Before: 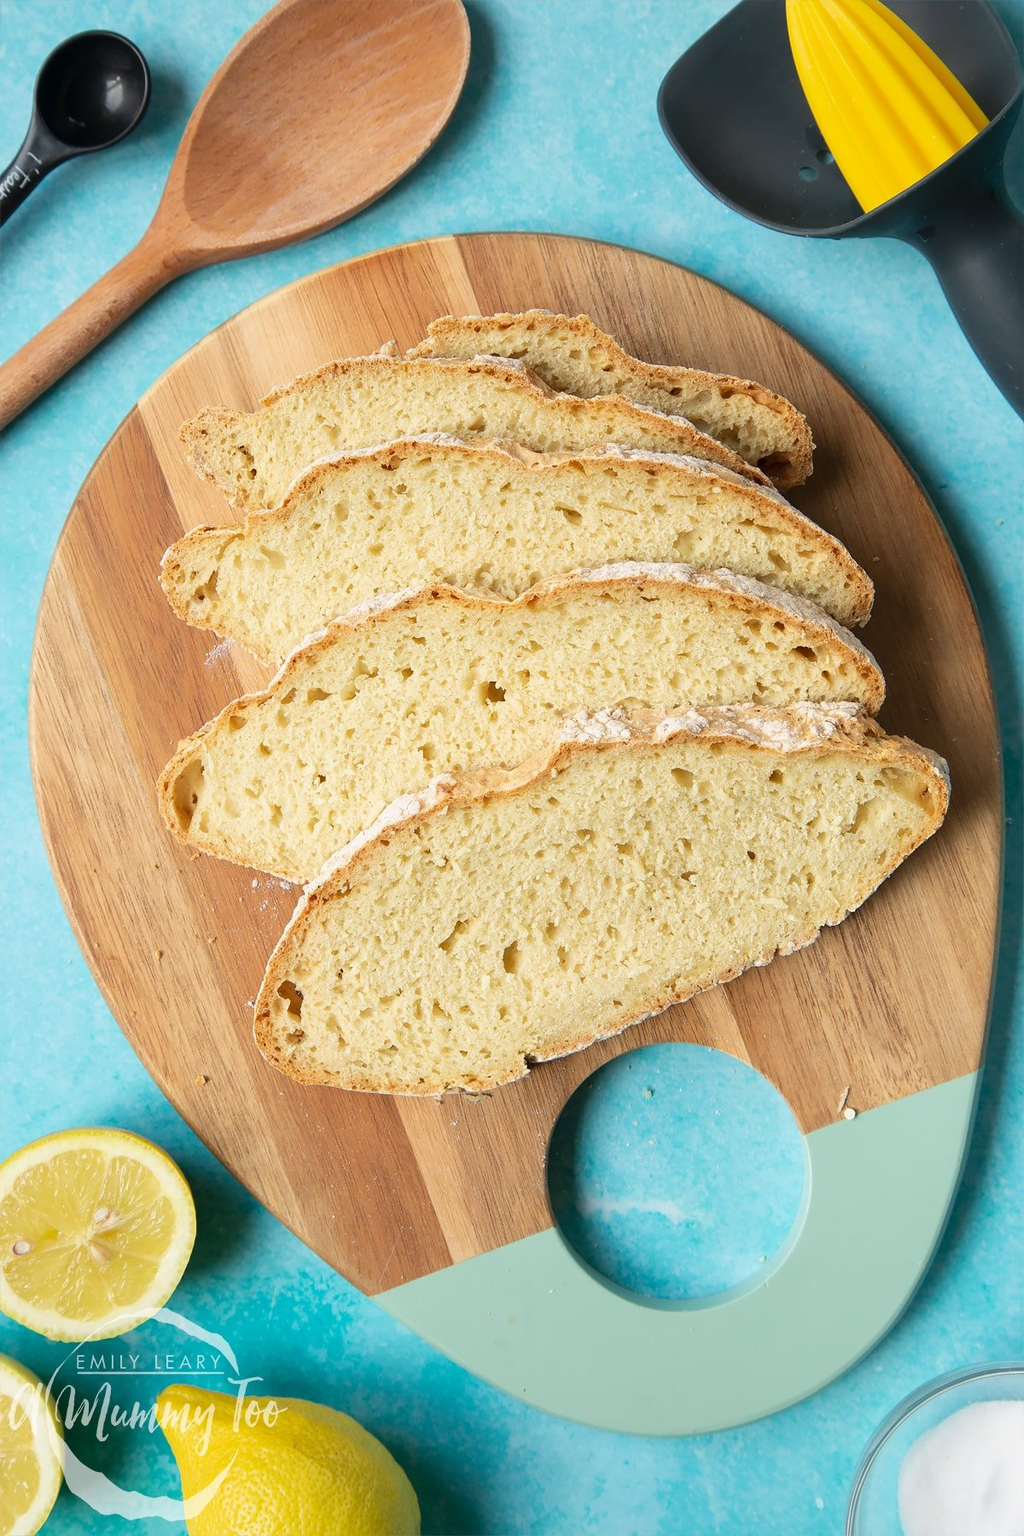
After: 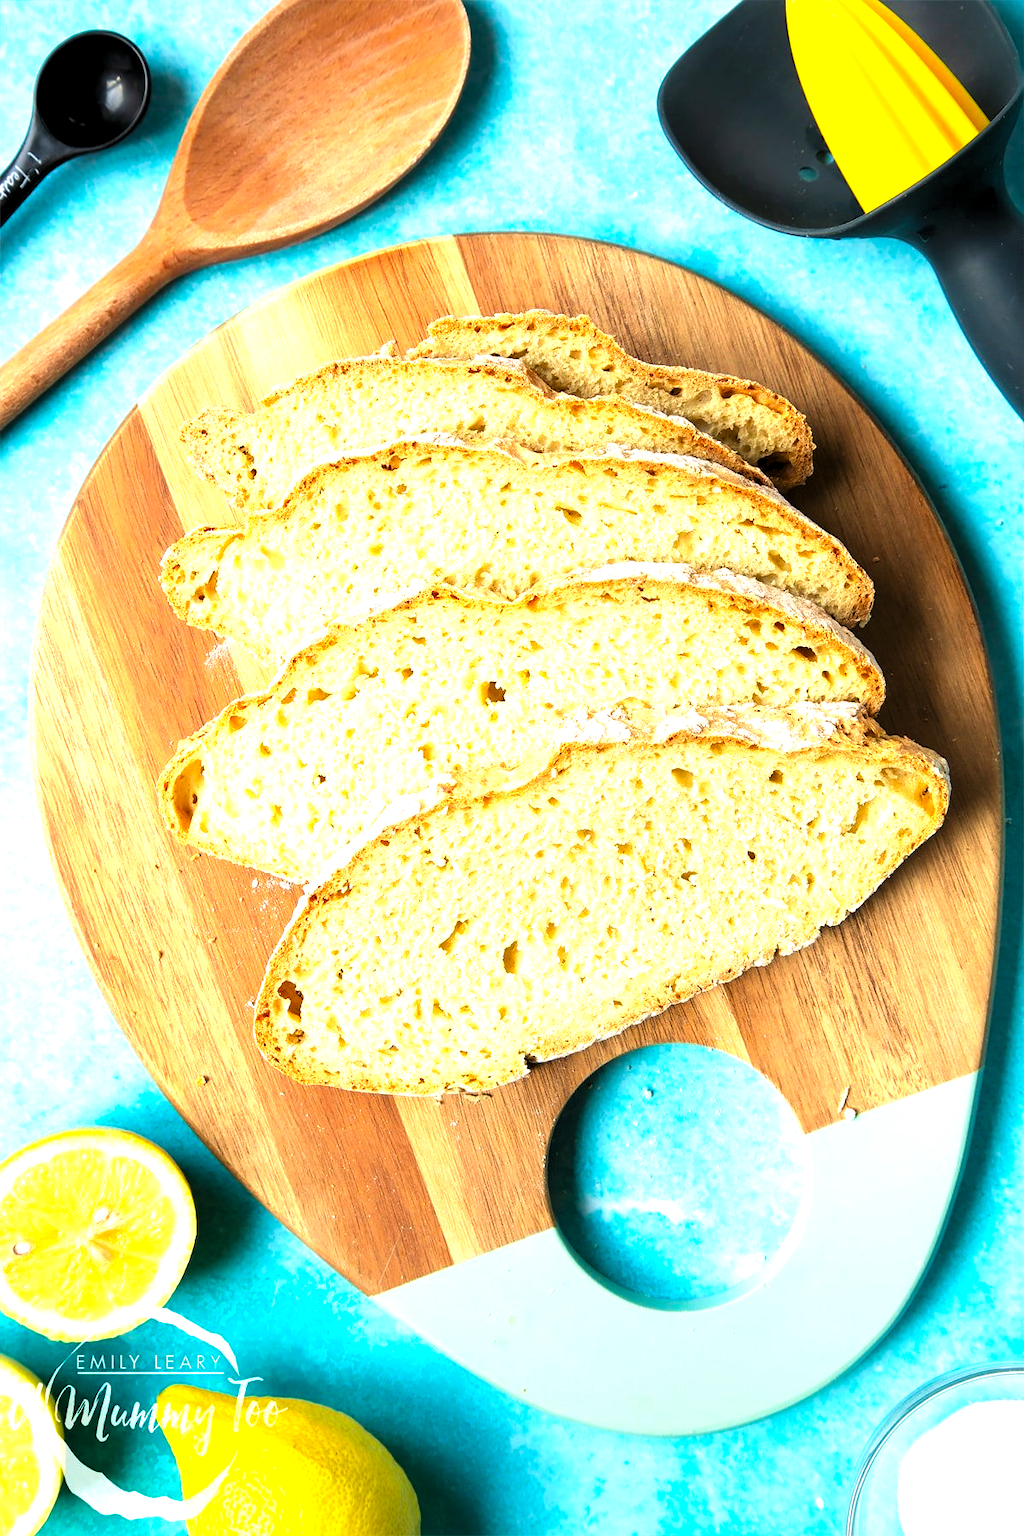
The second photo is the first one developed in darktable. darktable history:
exposure: black level correction 0, exposure 1.001 EV, compensate exposure bias true, compensate highlight preservation false
contrast brightness saturation: brightness -0.021, saturation 0.358
velvia: on, module defaults
levels: levels [0.116, 0.574, 1]
